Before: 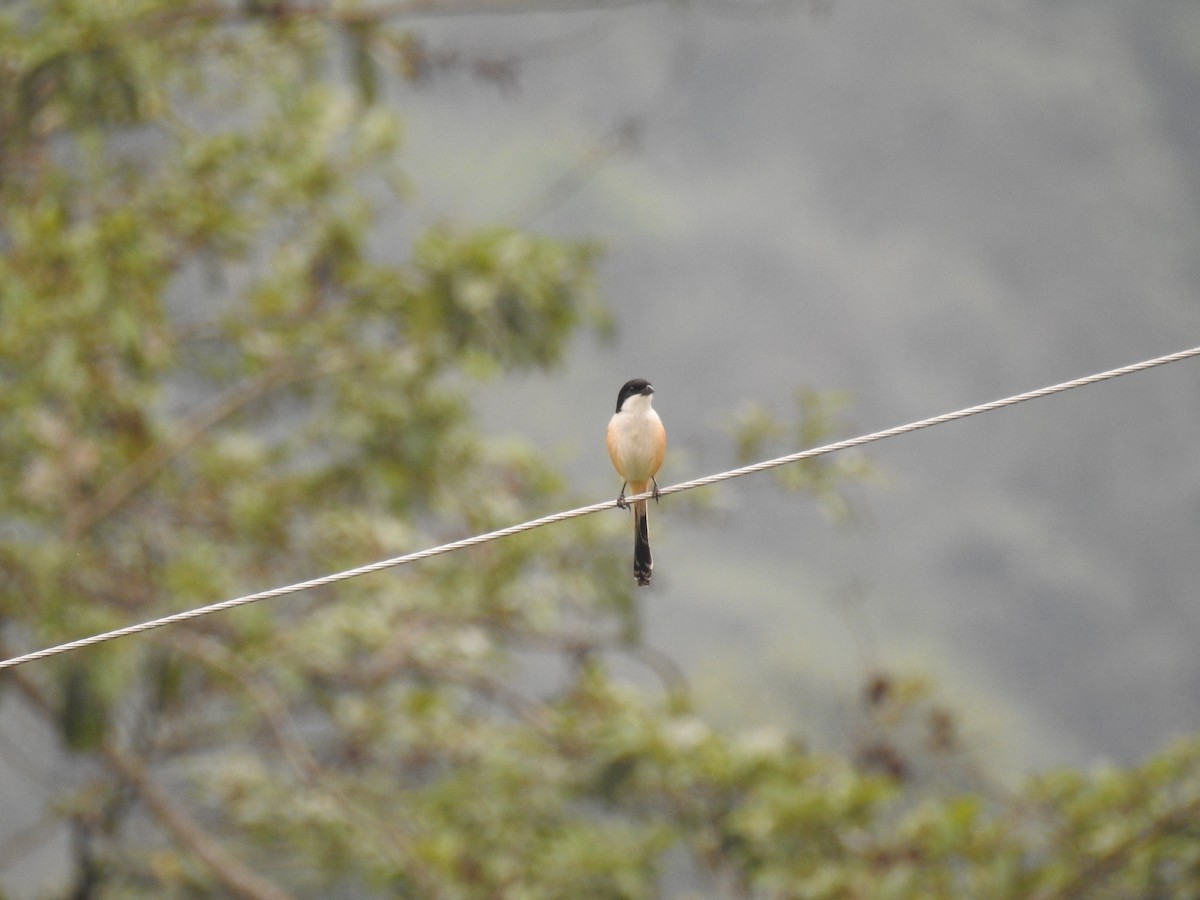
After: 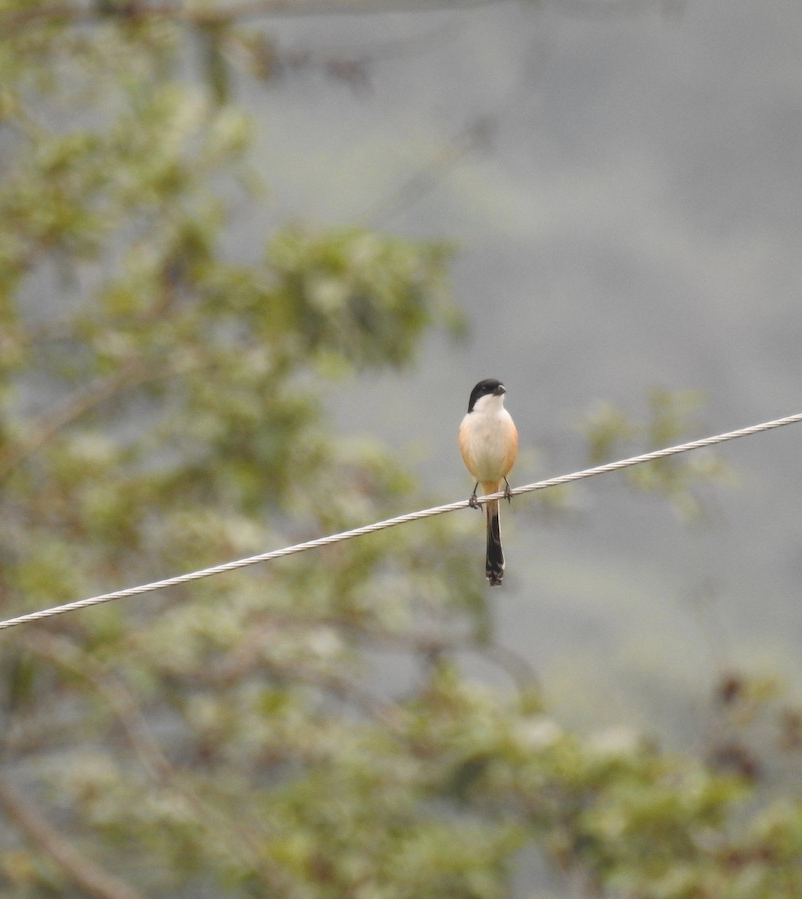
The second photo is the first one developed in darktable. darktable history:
crop and rotate: left 12.352%, right 20.768%
color balance rgb: perceptual saturation grading › global saturation -2.164%, perceptual saturation grading › highlights -7.953%, perceptual saturation grading › mid-tones 8.125%, perceptual saturation grading › shadows 4.75%, perceptual brilliance grading › global brilliance -0.696%, perceptual brilliance grading › highlights -0.592%, perceptual brilliance grading › mid-tones -0.692%, perceptual brilliance grading › shadows -0.667%, global vibrance 10.383%, saturation formula JzAzBz (2021)
